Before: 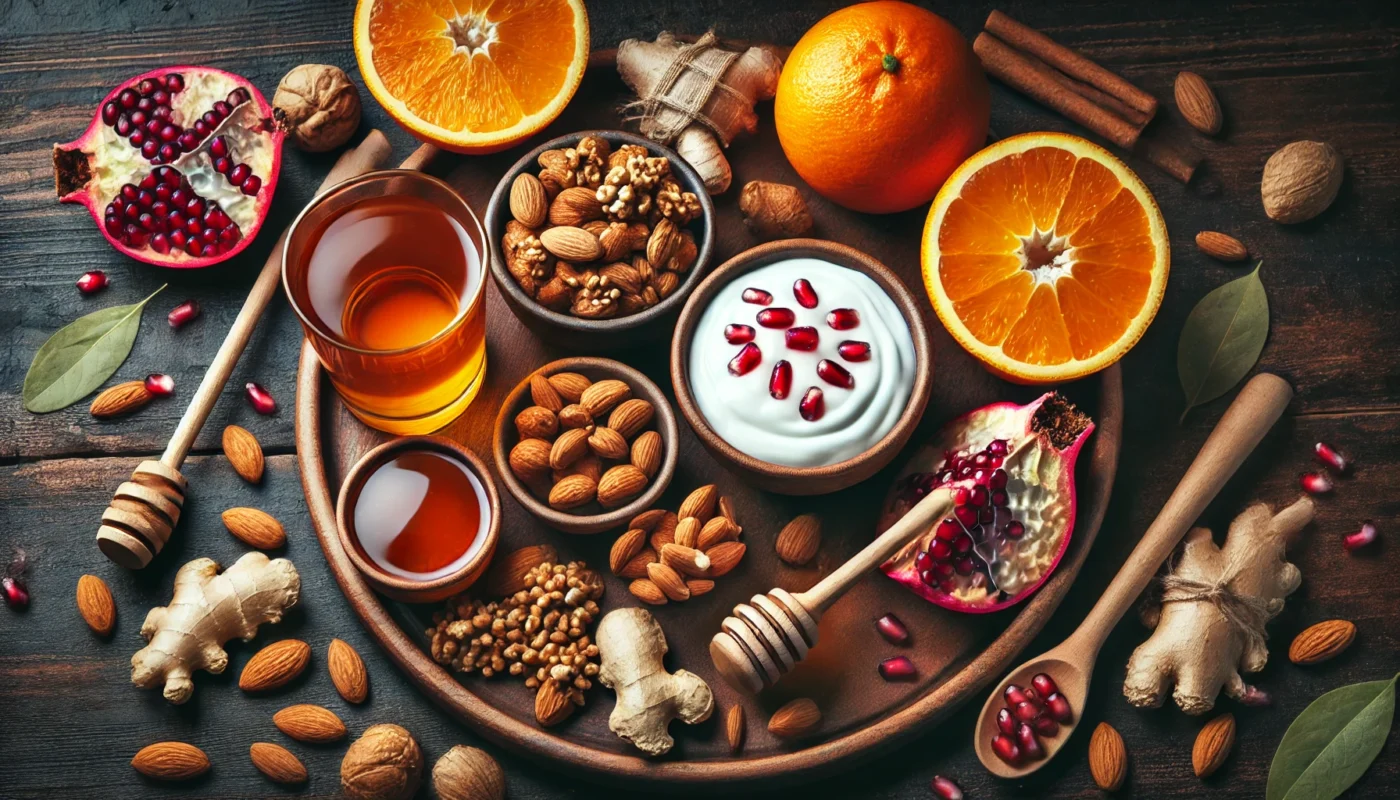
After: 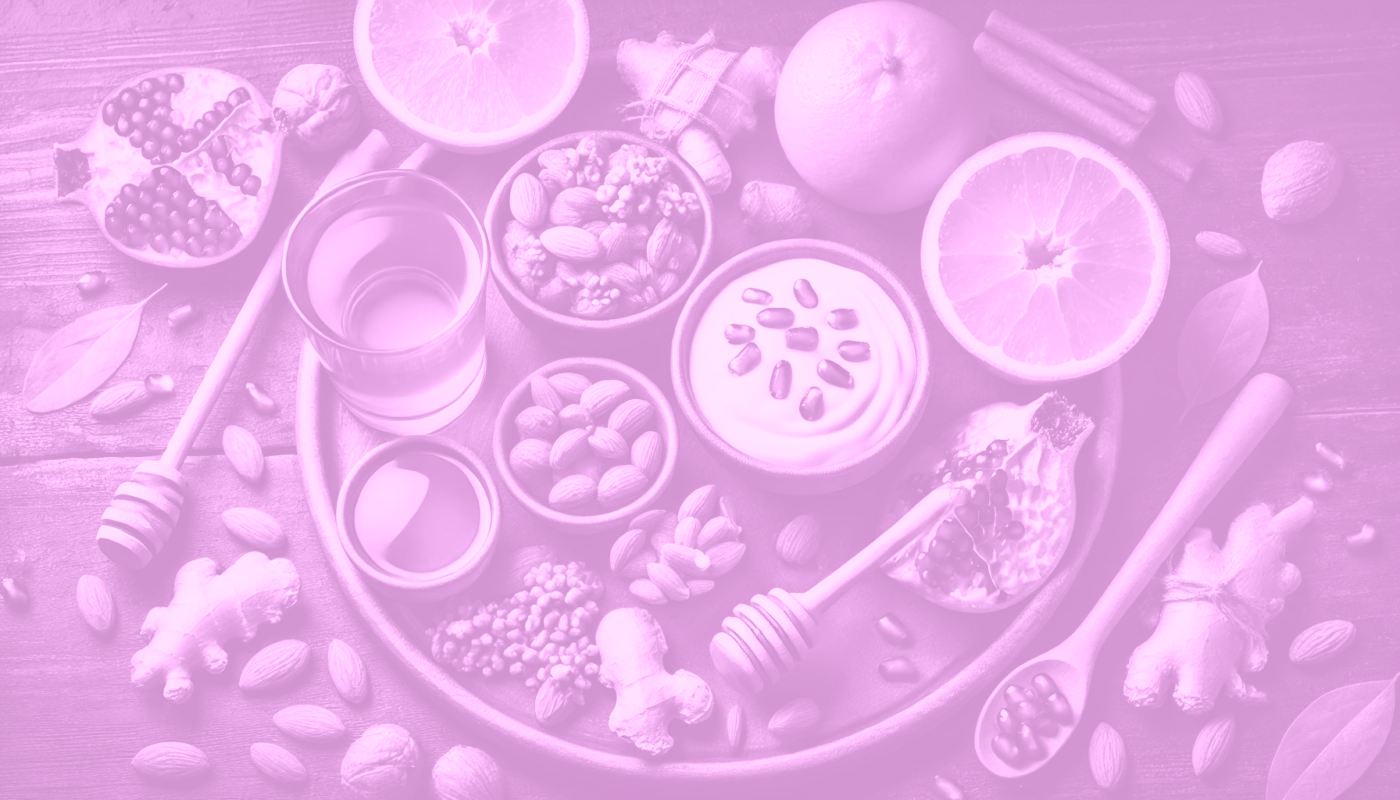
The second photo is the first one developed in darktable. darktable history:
white balance: red 0.978, blue 0.999
contrast brightness saturation: contrast 0.15, brightness -0.01, saturation 0.1
colorize: hue 331.2°, saturation 75%, source mix 30.28%, lightness 70.52%, version 1
